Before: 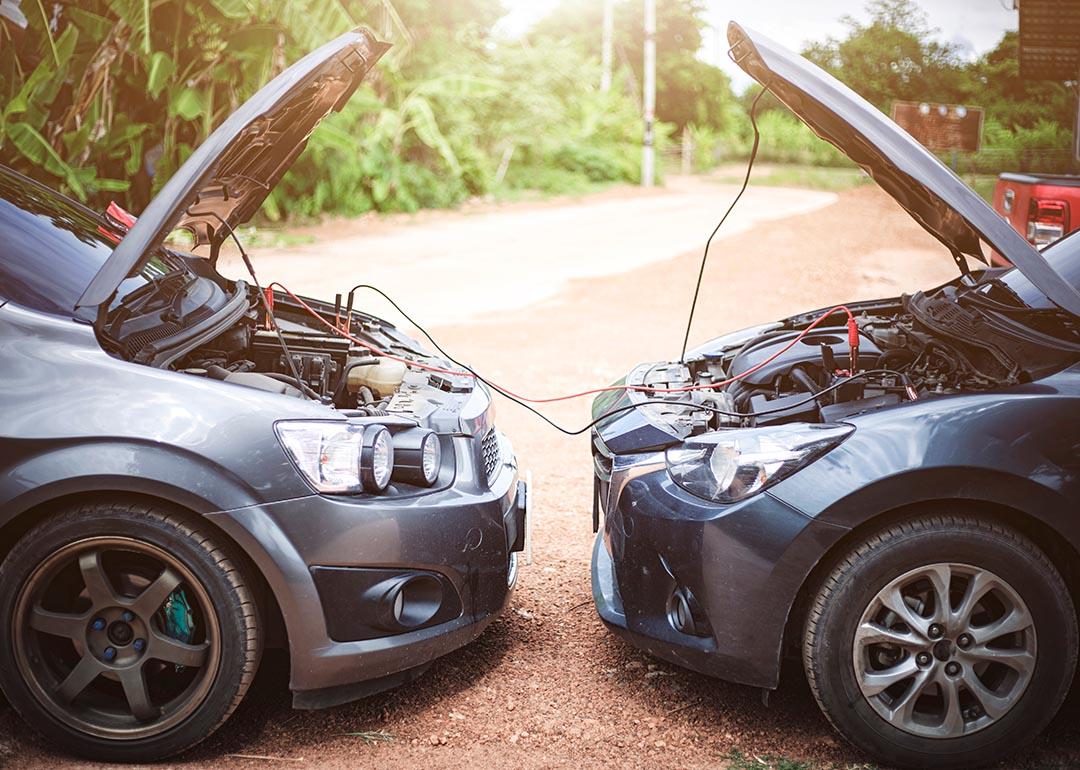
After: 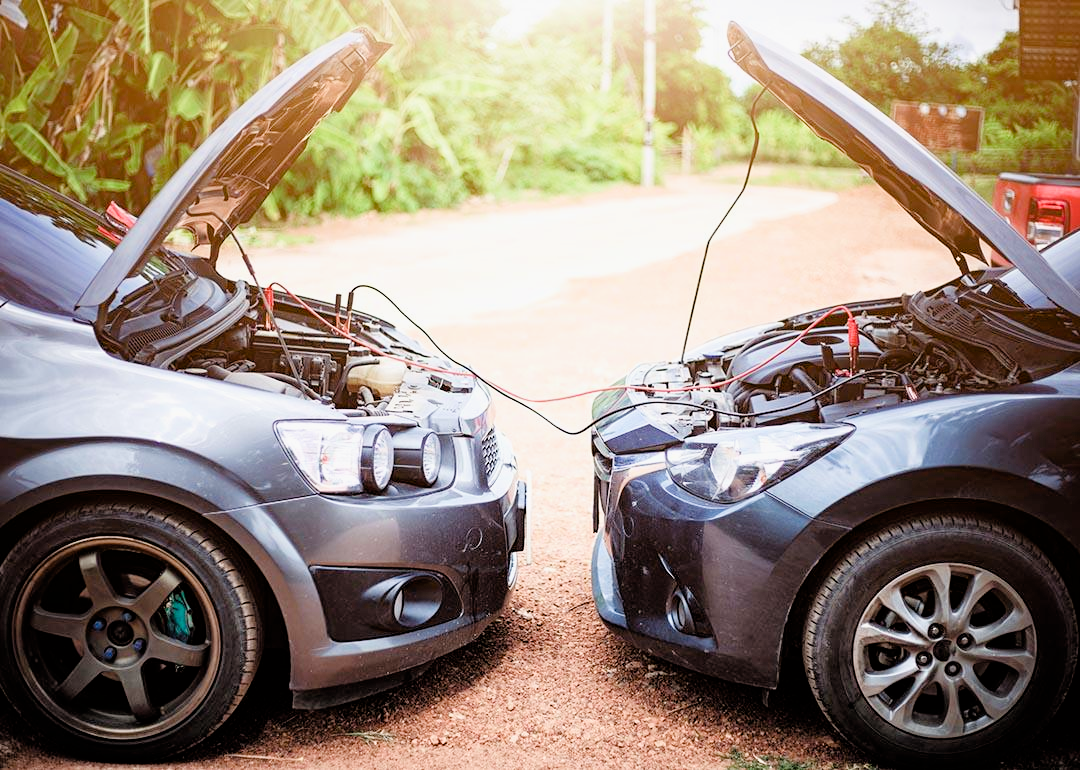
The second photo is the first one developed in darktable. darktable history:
color balance rgb: perceptual saturation grading › global saturation 14.543%, perceptual saturation grading › highlights -25.605%, perceptual saturation grading › shadows 24.874%, global vibrance 20%
filmic rgb: black relative exposure -3.85 EV, white relative exposure 3.49 EV, hardness 2.66, contrast 1.104
exposure: exposure 0.584 EV, compensate highlight preservation false
